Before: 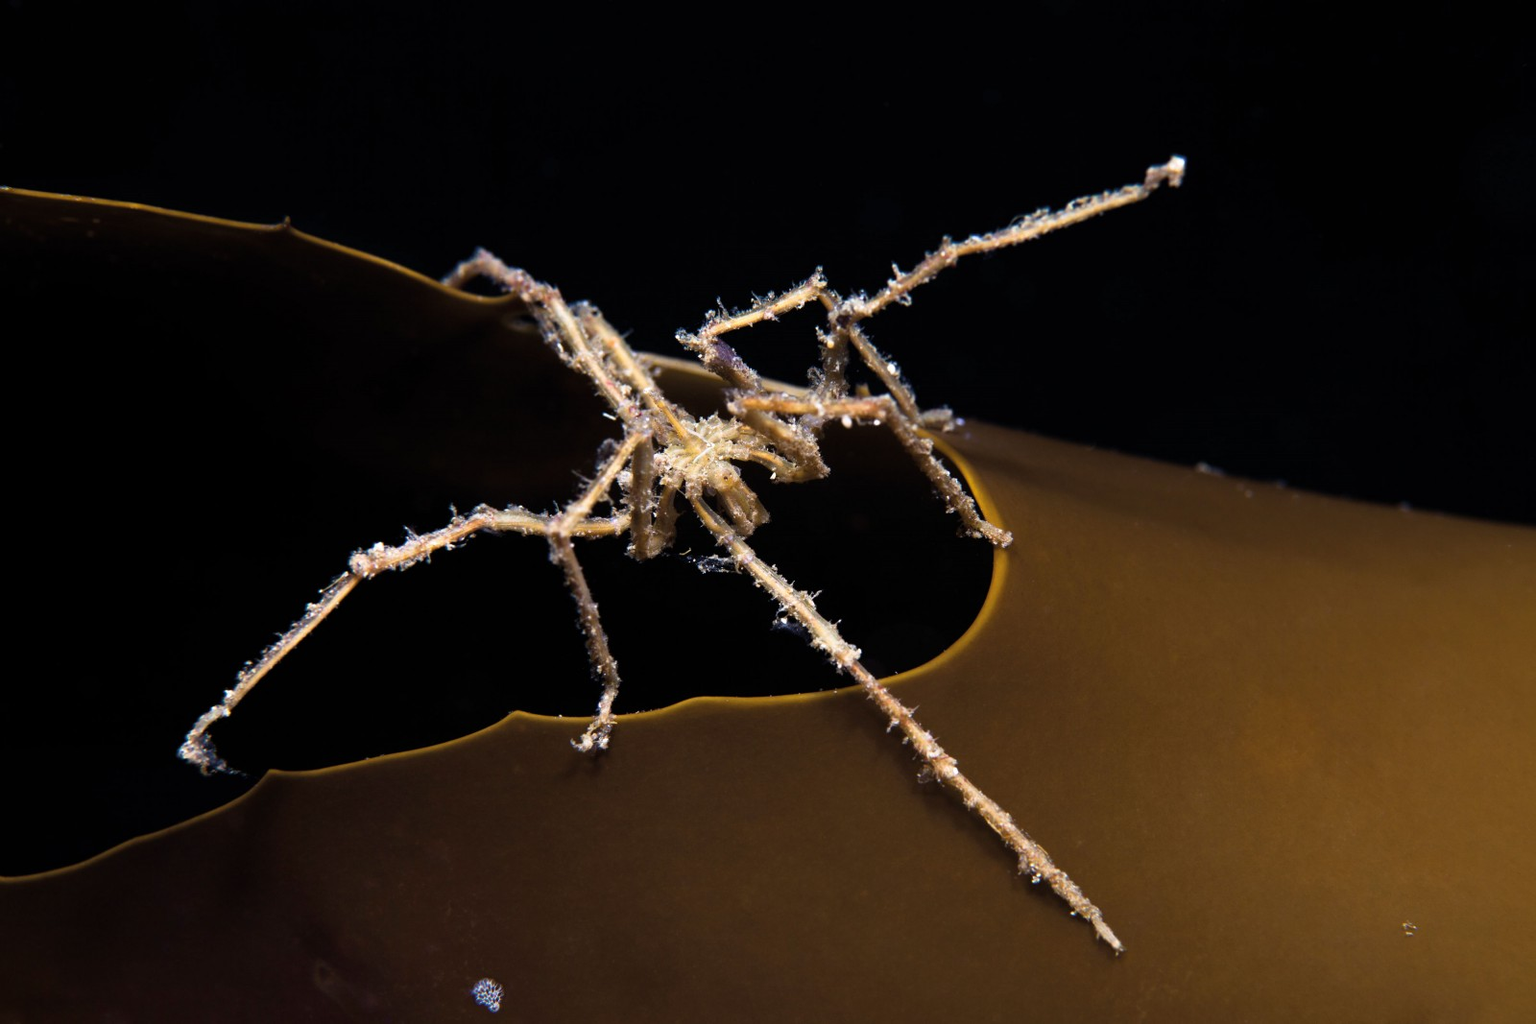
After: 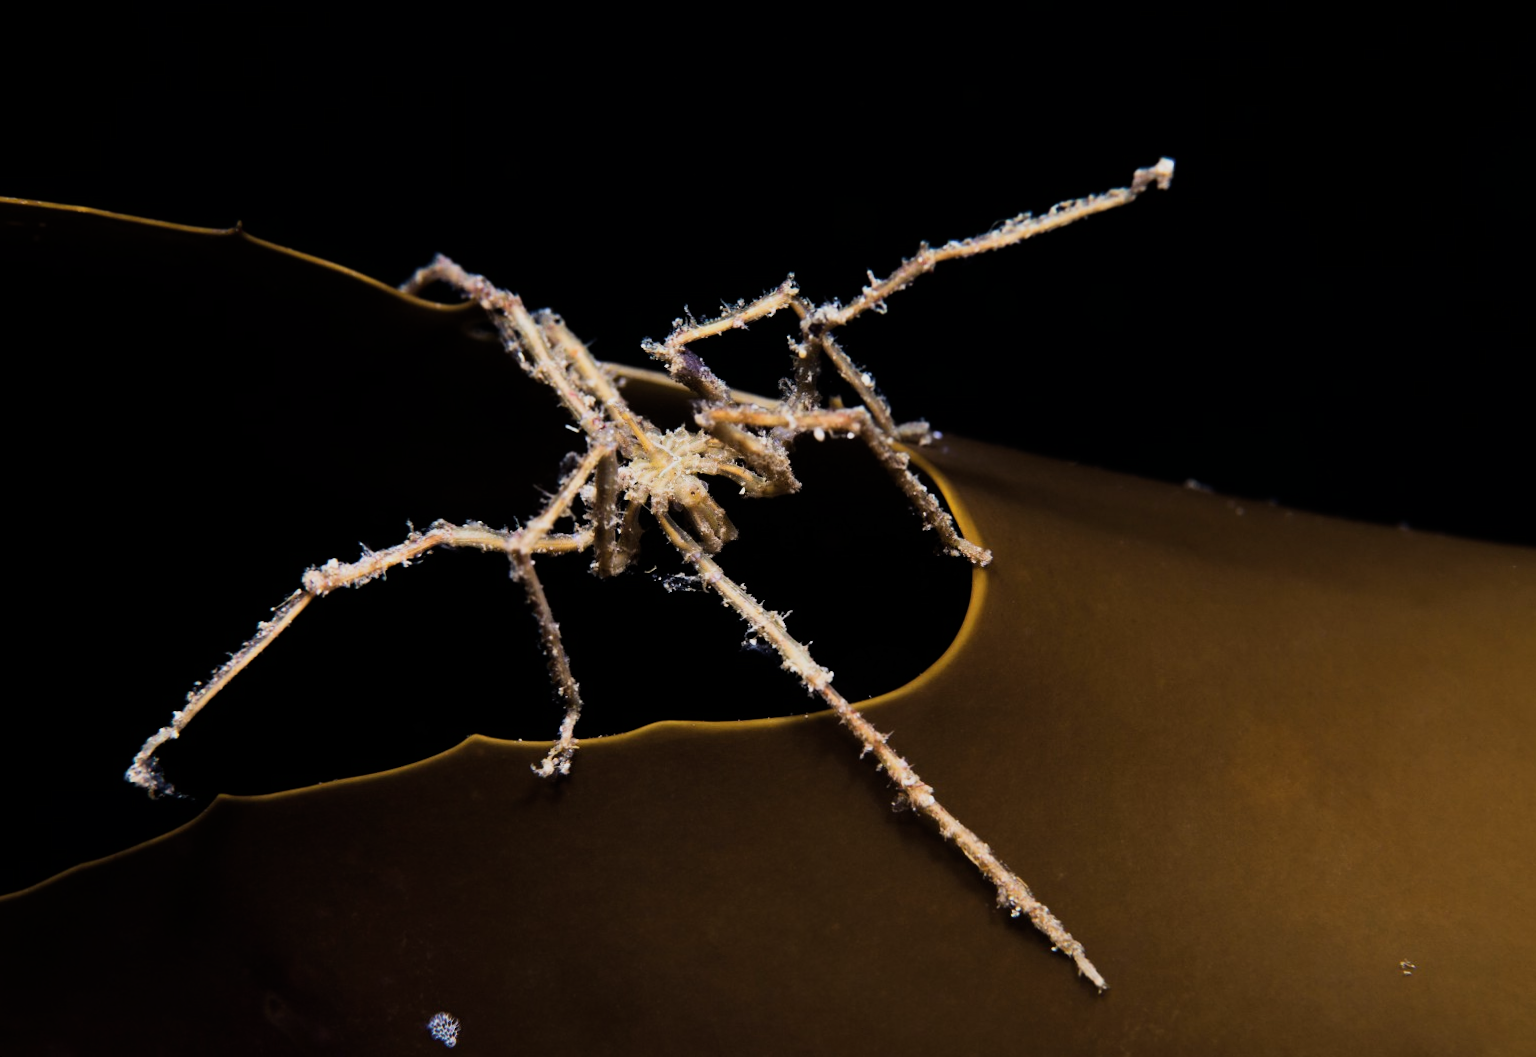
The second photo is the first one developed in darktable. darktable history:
filmic rgb: black relative exposure -7.5 EV, white relative exposure 5 EV, hardness 3.31, contrast 1.3, contrast in shadows safe
crop and rotate: left 3.238%
rotate and perspective: rotation 0.192°, lens shift (horizontal) -0.015, crop left 0.005, crop right 0.996, crop top 0.006, crop bottom 0.99
